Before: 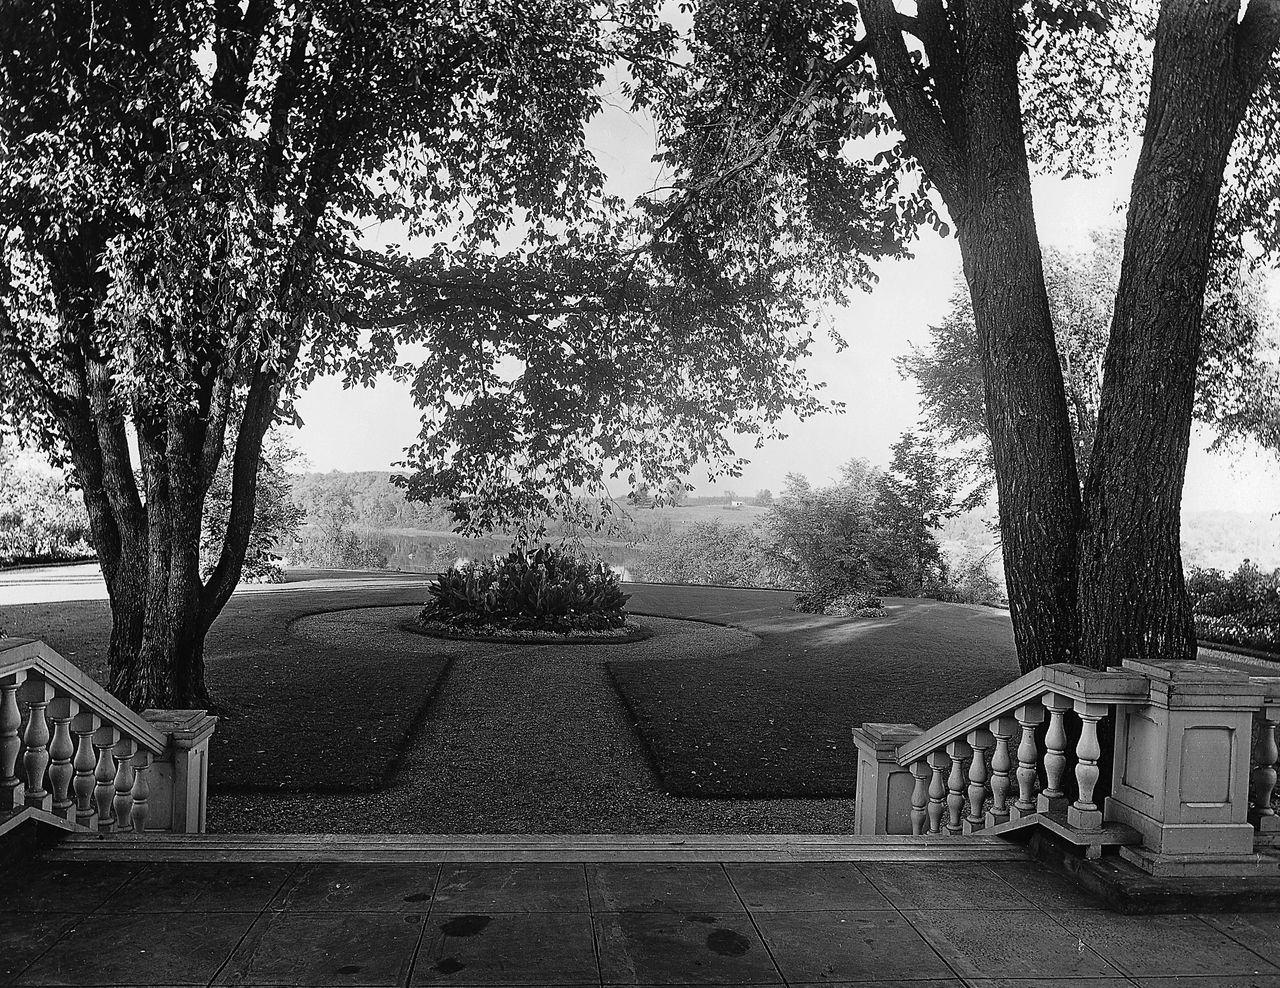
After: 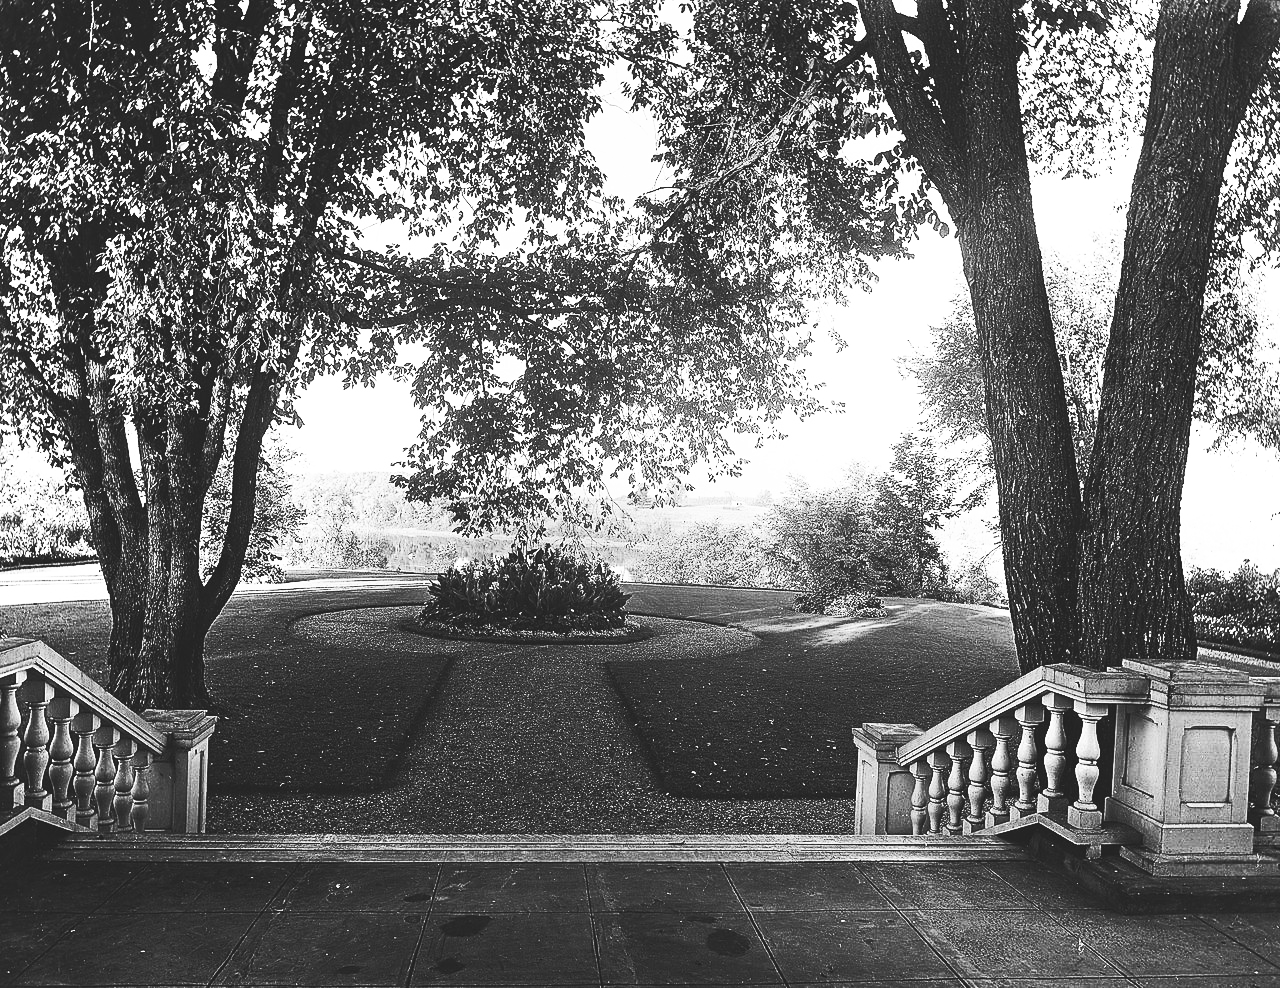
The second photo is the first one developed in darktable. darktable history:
base curve: curves: ch0 [(0, 0.015) (0.085, 0.116) (0.134, 0.298) (0.19, 0.545) (0.296, 0.764) (0.599, 0.982) (1, 1)], preserve colors none
